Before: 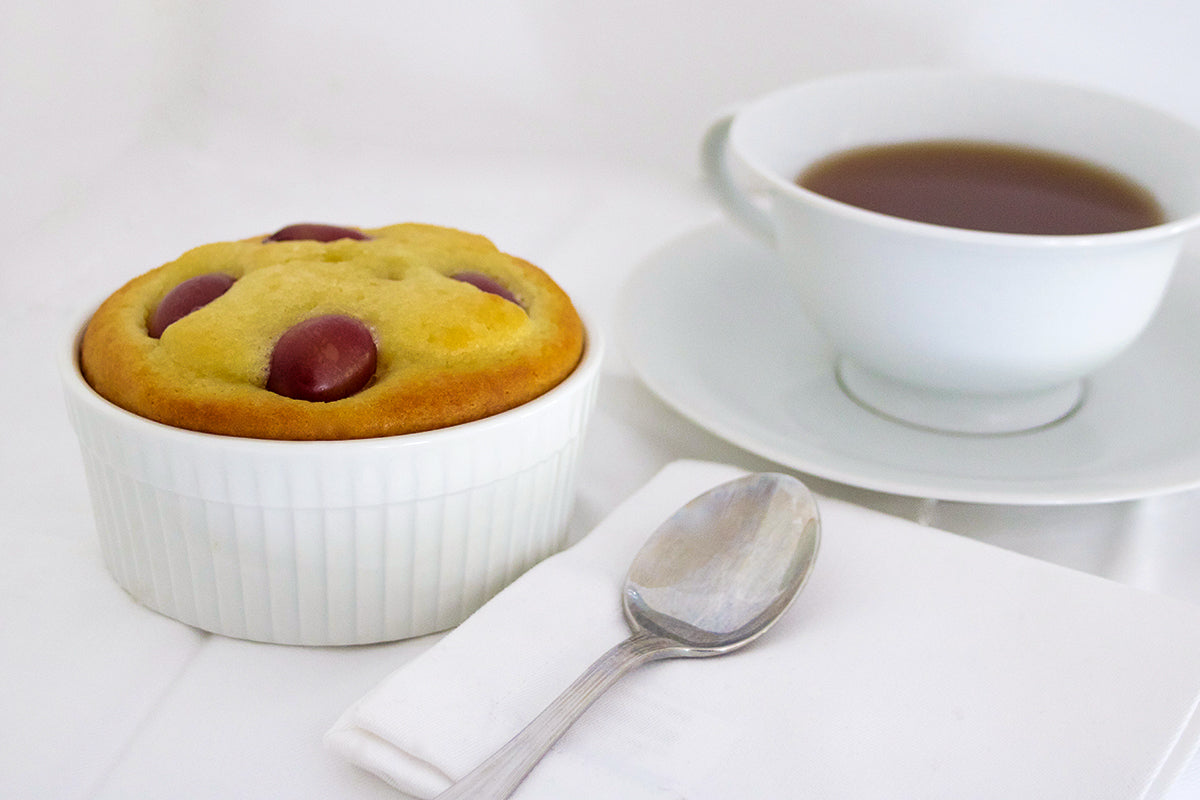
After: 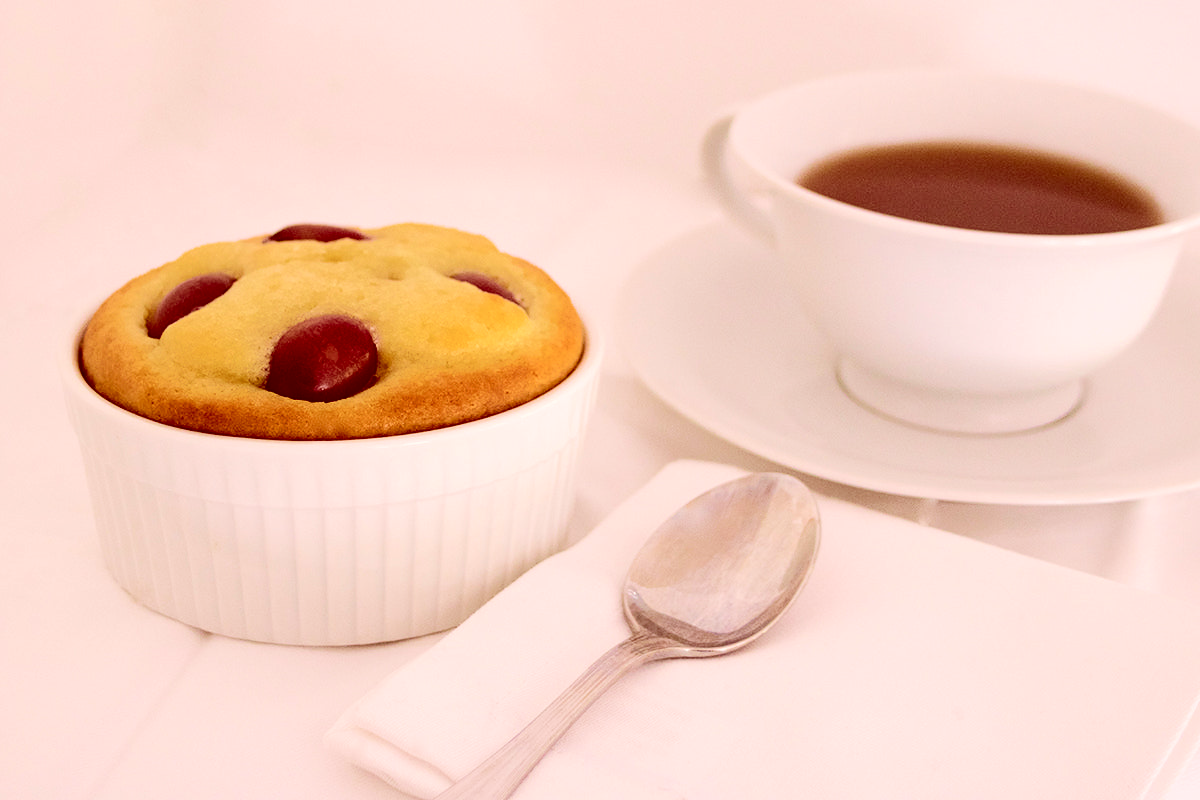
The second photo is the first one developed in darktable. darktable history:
tone curve: curves: ch0 [(0, 0) (0.003, 0.018) (0.011, 0.021) (0.025, 0.028) (0.044, 0.039) (0.069, 0.05) (0.1, 0.06) (0.136, 0.081) (0.177, 0.117) (0.224, 0.161) (0.277, 0.226) (0.335, 0.315) (0.399, 0.421) (0.468, 0.53) (0.543, 0.627) (0.623, 0.726) (0.709, 0.789) (0.801, 0.859) (0.898, 0.924) (1, 1)], color space Lab, independent channels, preserve colors none
color correction: highlights a* 9.33, highlights b* 8.65, shadows a* 39.67, shadows b* 39.84, saturation 0.812
